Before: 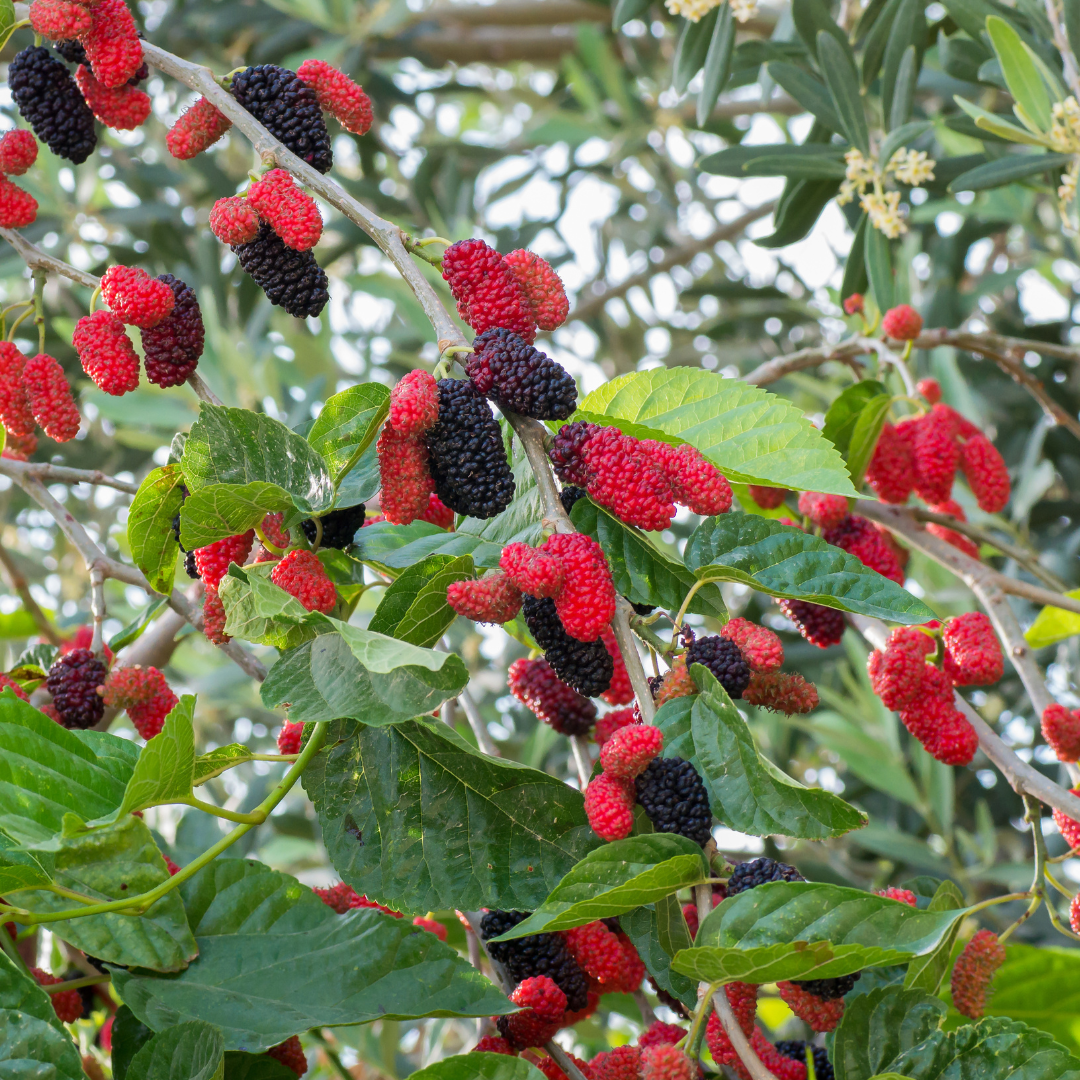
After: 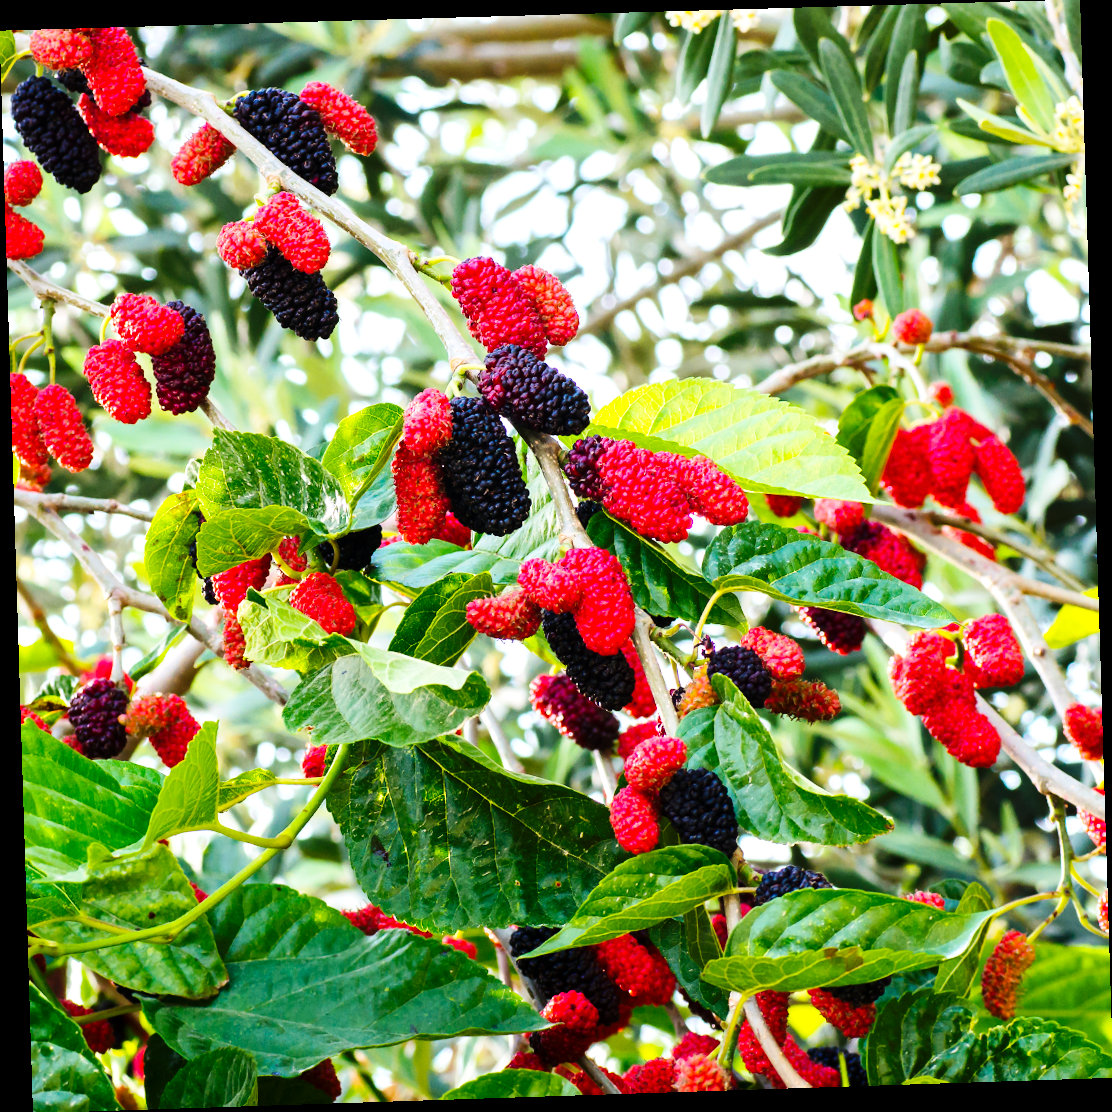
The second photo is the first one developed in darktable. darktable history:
rotate and perspective: rotation -1.77°, lens shift (horizontal) 0.004, automatic cropping off
color balance rgb: perceptual saturation grading › global saturation 20%, global vibrance 20%
tone equalizer: -8 EV -0.75 EV, -7 EV -0.7 EV, -6 EV -0.6 EV, -5 EV -0.4 EV, -3 EV 0.4 EV, -2 EV 0.6 EV, -1 EV 0.7 EV, +0 EV 0.75 EV, edges refinement/feathering 500, mask exposure compensation -1.57 EV, preserve details no
base curve: curves: ch0 [(0, 0) (0.036, 0.025) (0.121, 0.166) (0.206, 0.329) (0.605, 0.79) (1, 1)], preserve colors none
